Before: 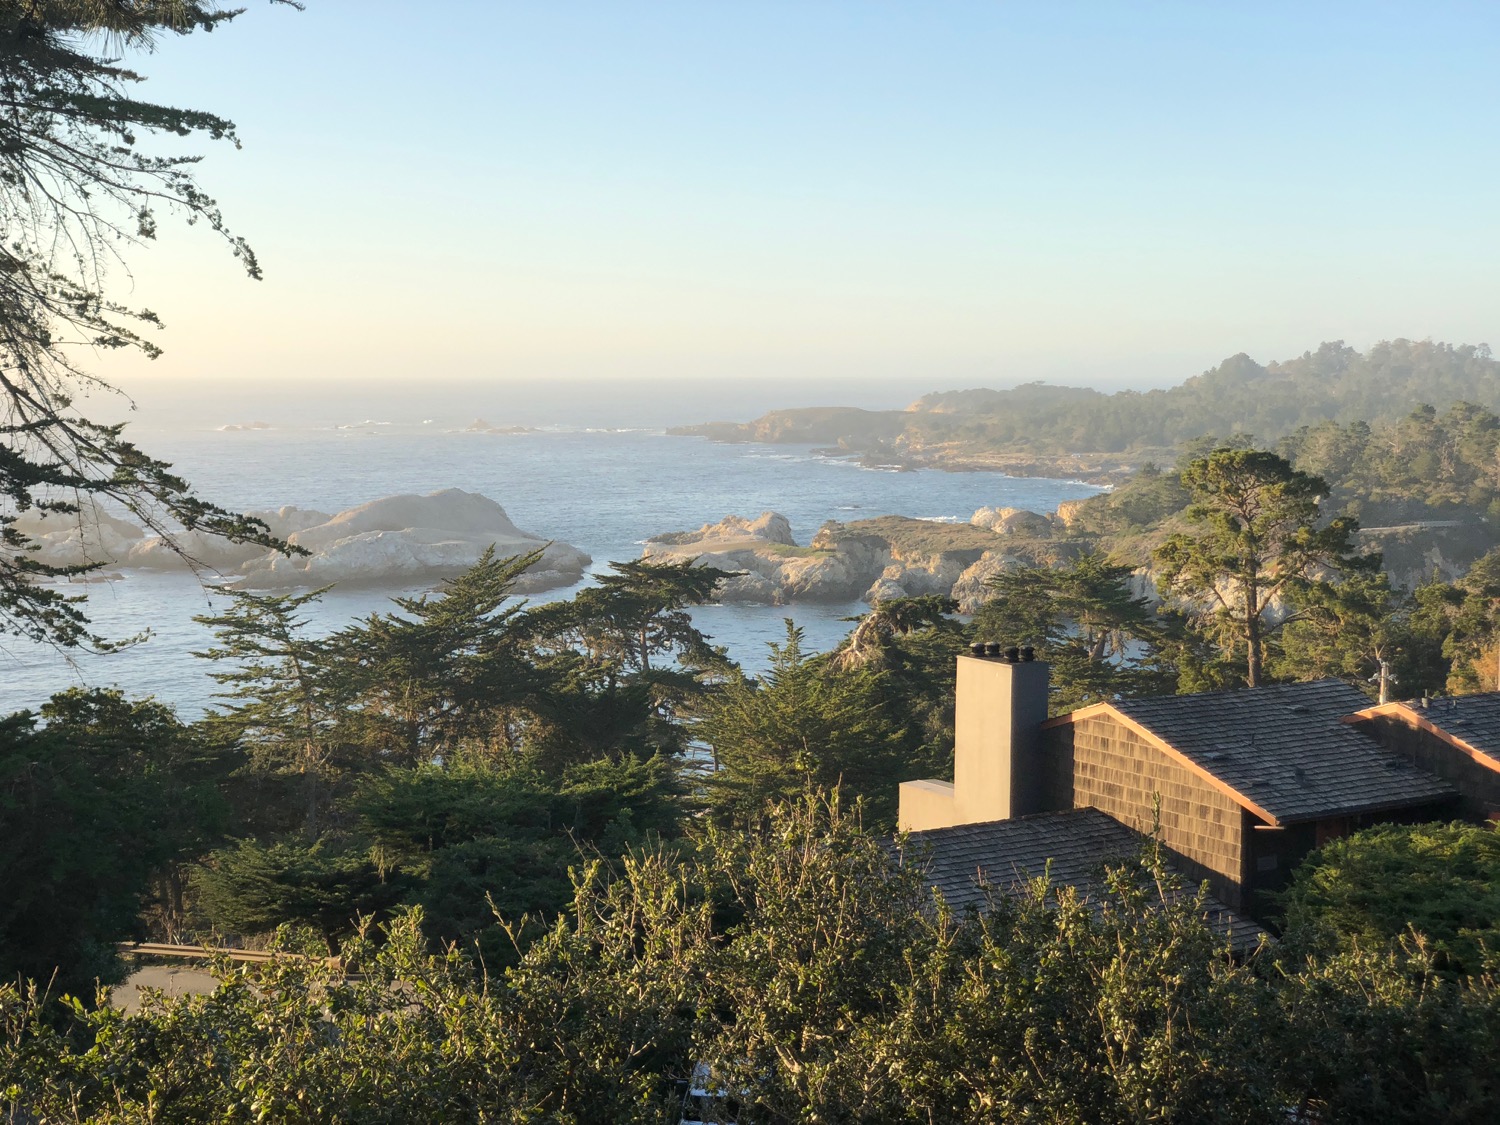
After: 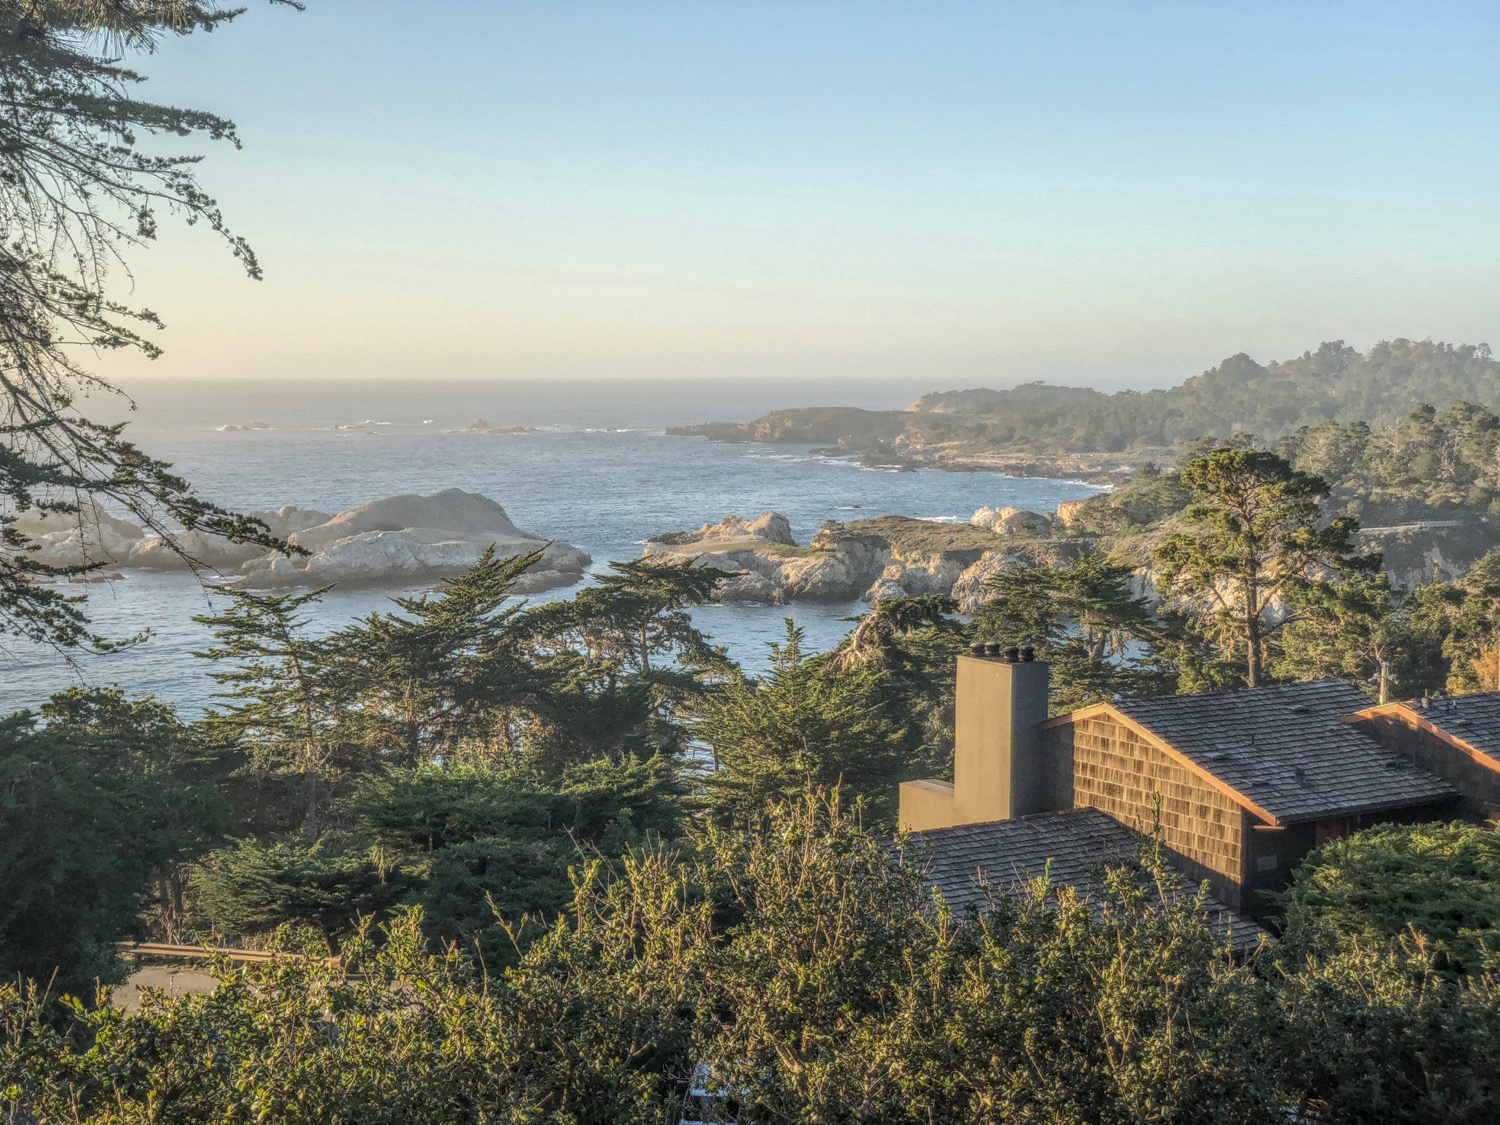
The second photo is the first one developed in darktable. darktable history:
local contrast: highlights 6%, shadows 2%, detail 201%, midtone range 0.251
